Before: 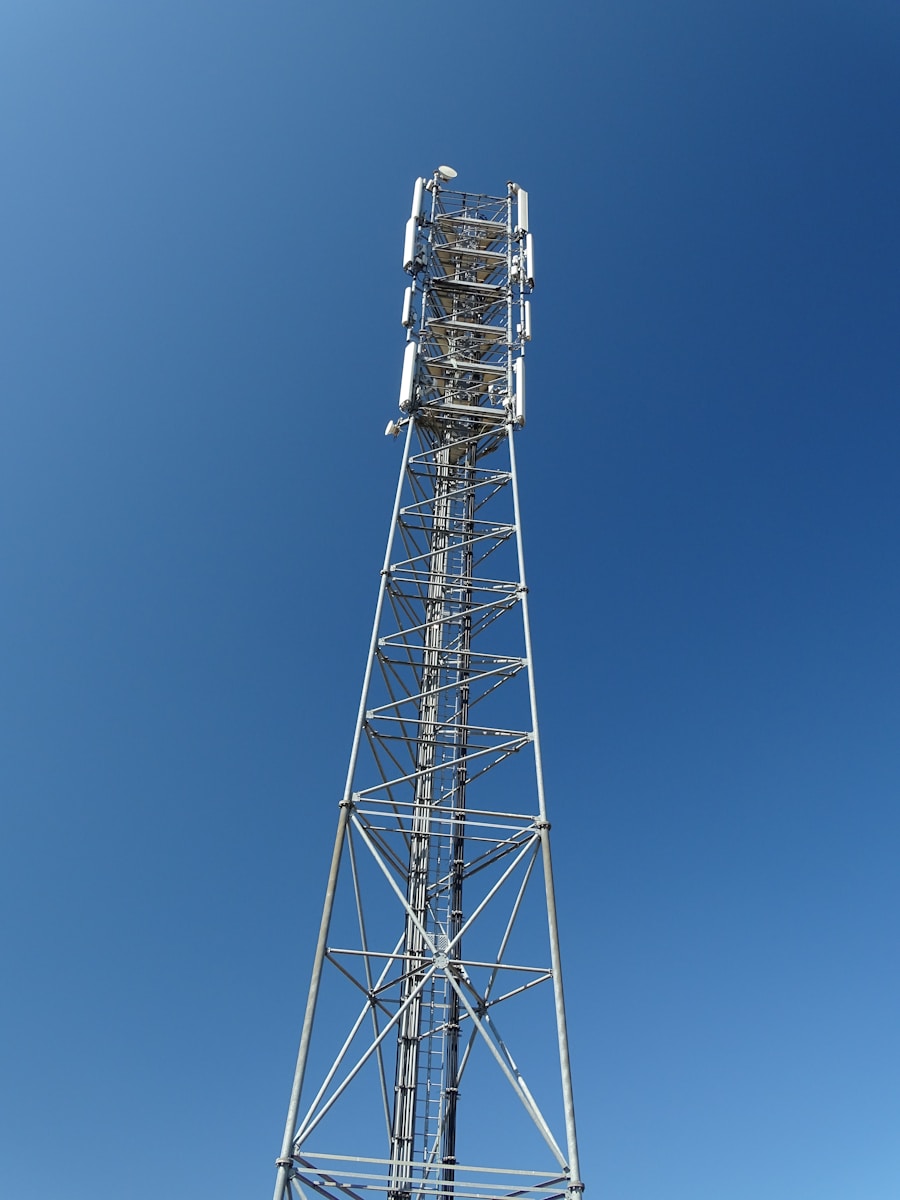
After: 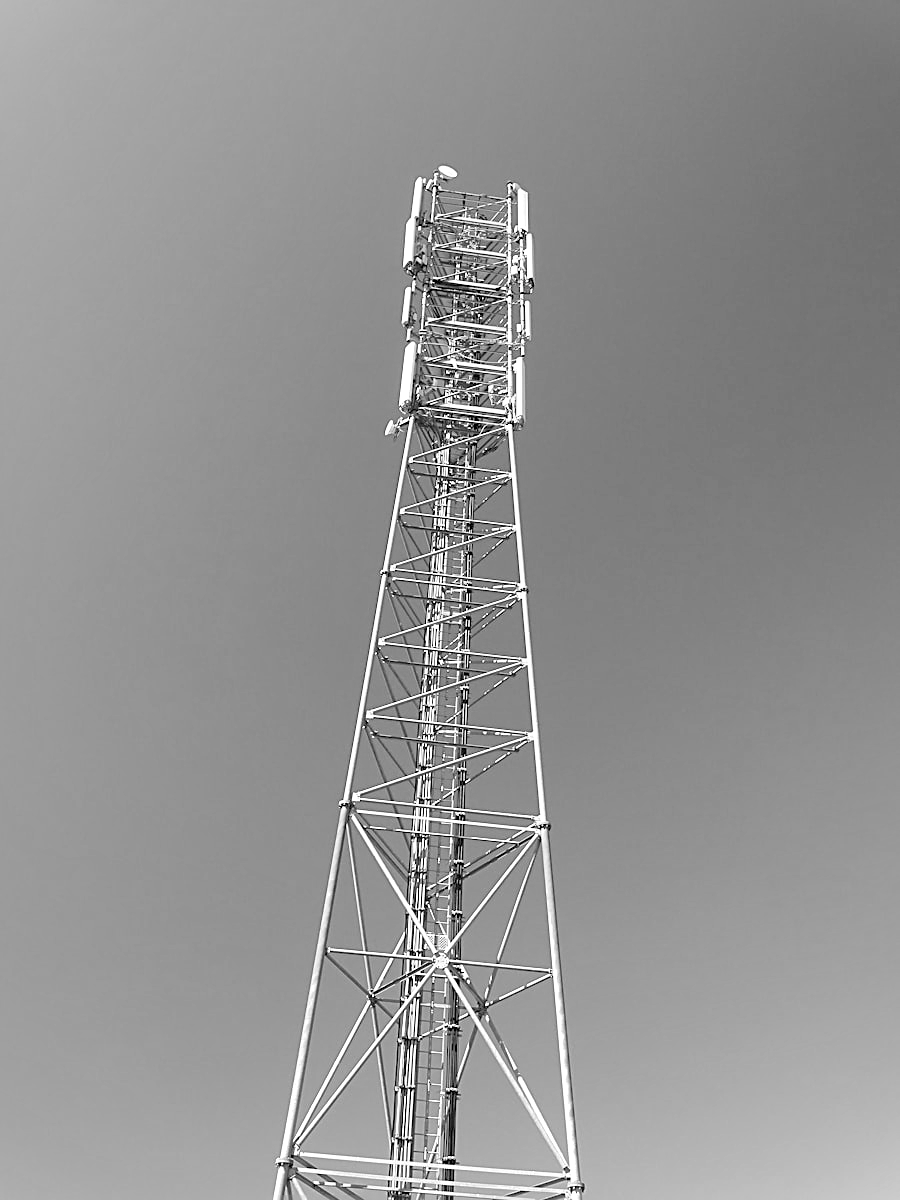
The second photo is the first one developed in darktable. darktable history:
monochrome: on, module defaults
contrast brightness saturation: saturation 0.13
base curve: curves: ch0 [(0, 0) (0.204, 0.334) (0.55, 0.733) (1, 1)], preserve colors none
tone equalizer: -7 EV 0.13 EV, smoothing diameter 25%, edges refinement/feathering 10, preserve details guided filter
shadows and highlights: shadows 40, highlights -60
sharpen: on, module defaults
rotate and perspective: automatic cropping off
exposure: black level correction 0, exposure 0.7 EV, compensate exposure bias true, compensate highlight preservation false
